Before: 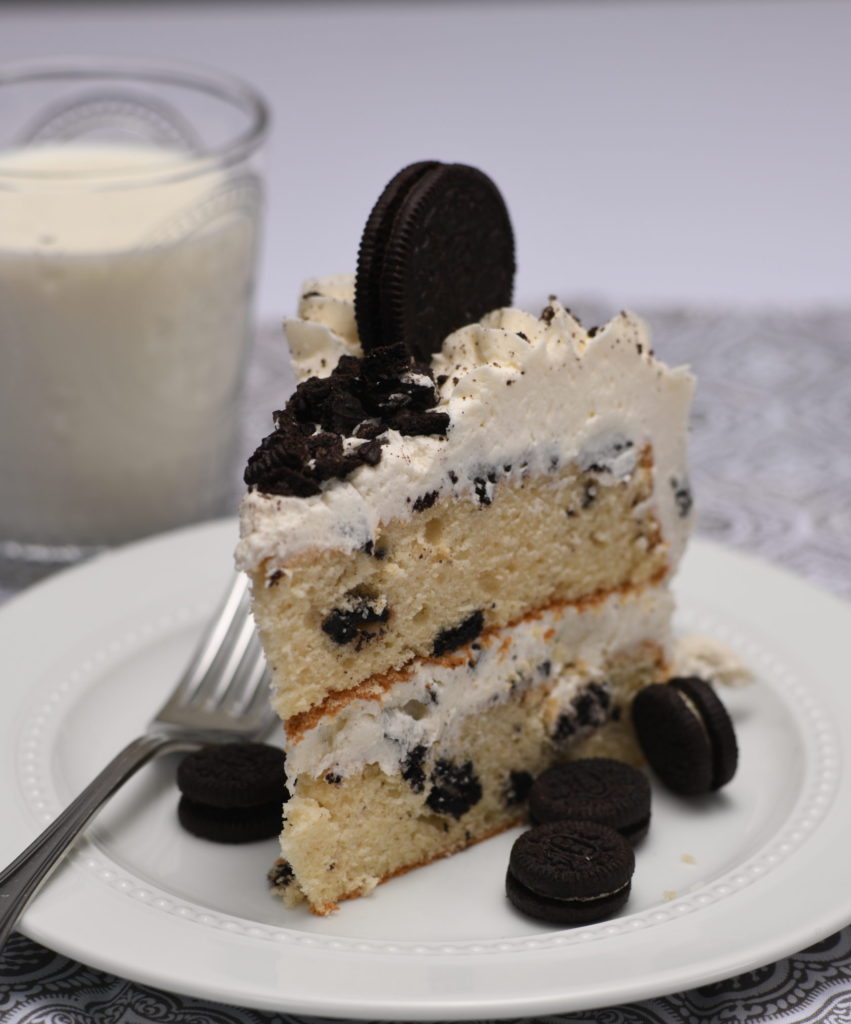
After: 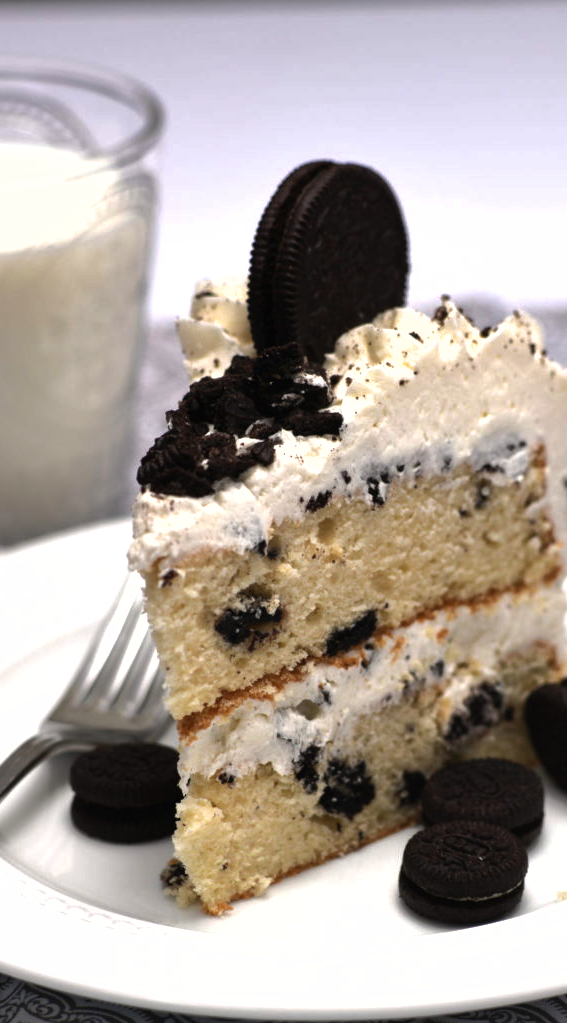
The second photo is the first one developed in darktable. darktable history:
shadows and highlights: on, module defaults
crop and rotate: left 12.673%, right 20.66%
tone equalizer: -8 EV -1.08 EV, -7 EV -1.01 EV, -6 EV -0.867 EV, -5 EV -0.578 EV, -3 EV 0.578 EV, -2 EV 0.867 EV, -1 EV 1.01 EV, +0 EV 1.08 EV, edges refinement/feathering 500, mask exposure compensation -1.57 EV, preserve details no
